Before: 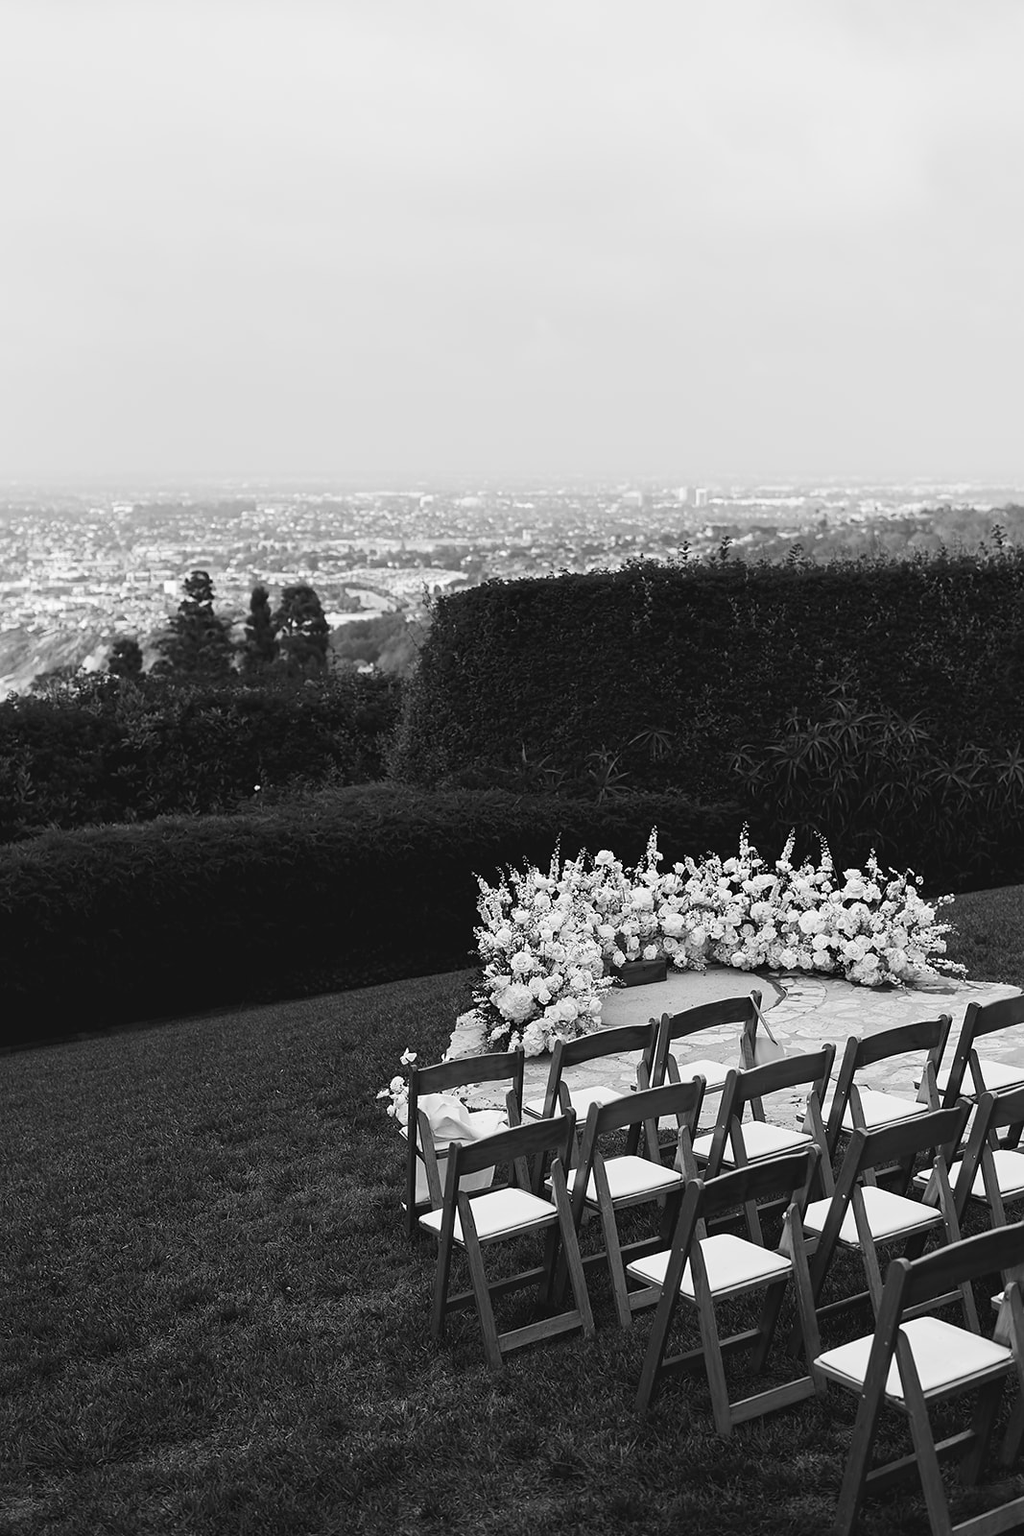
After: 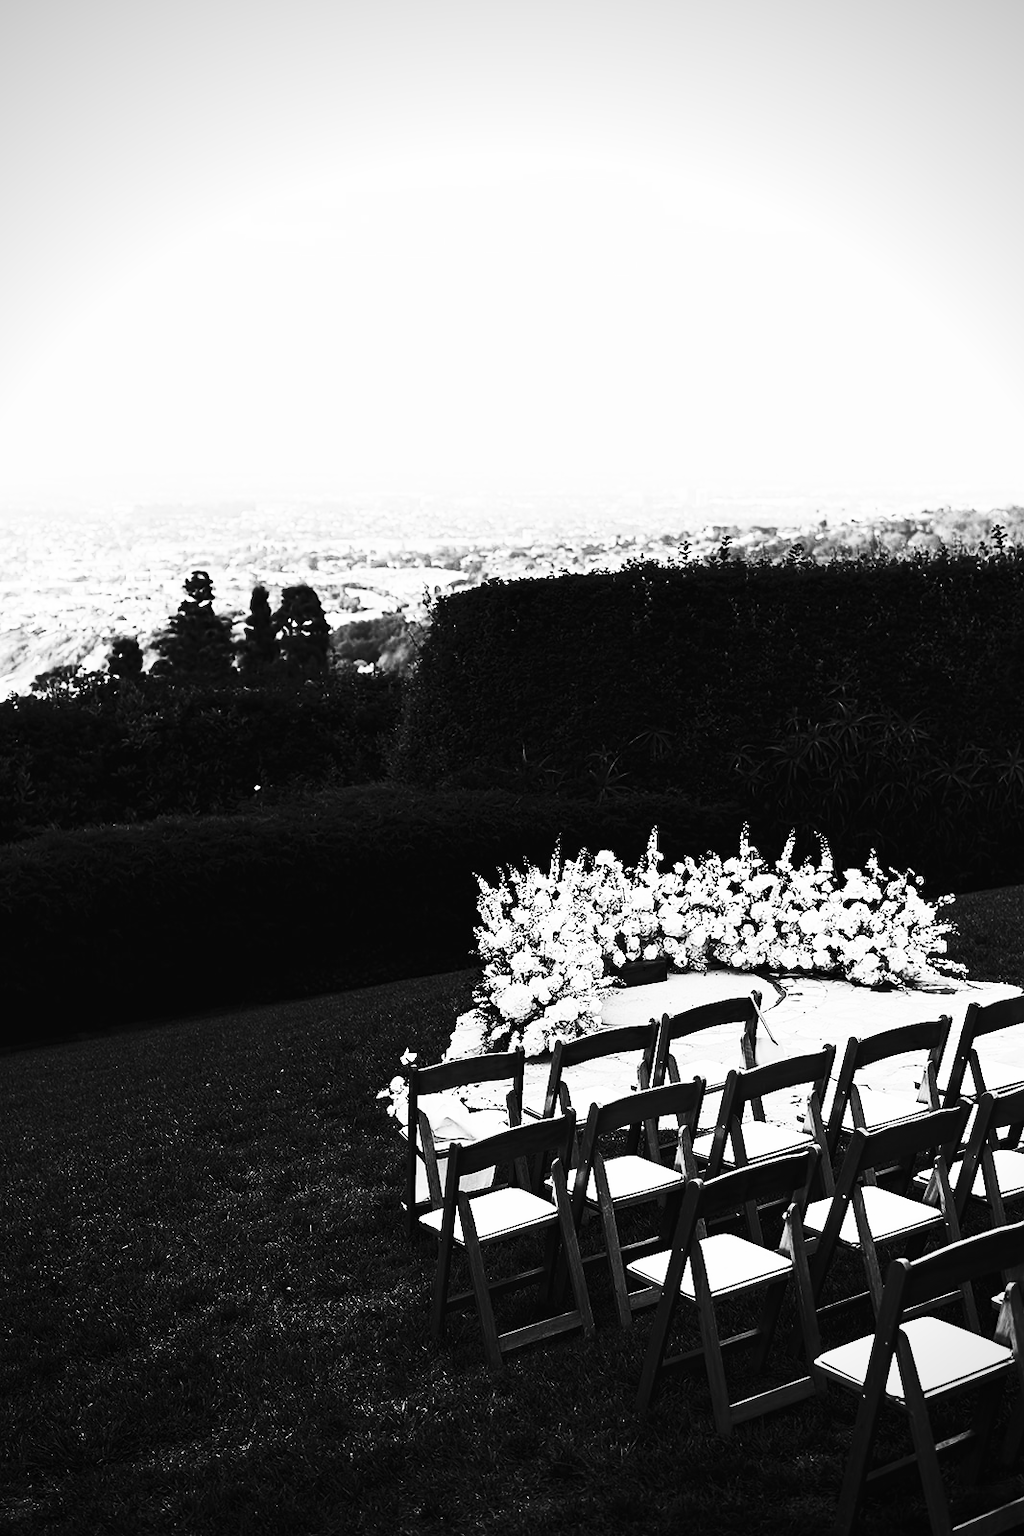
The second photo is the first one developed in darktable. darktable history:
contrast brightness saturation: contrast 0.93, brightness 0.2
vignetting: on, module defaults
